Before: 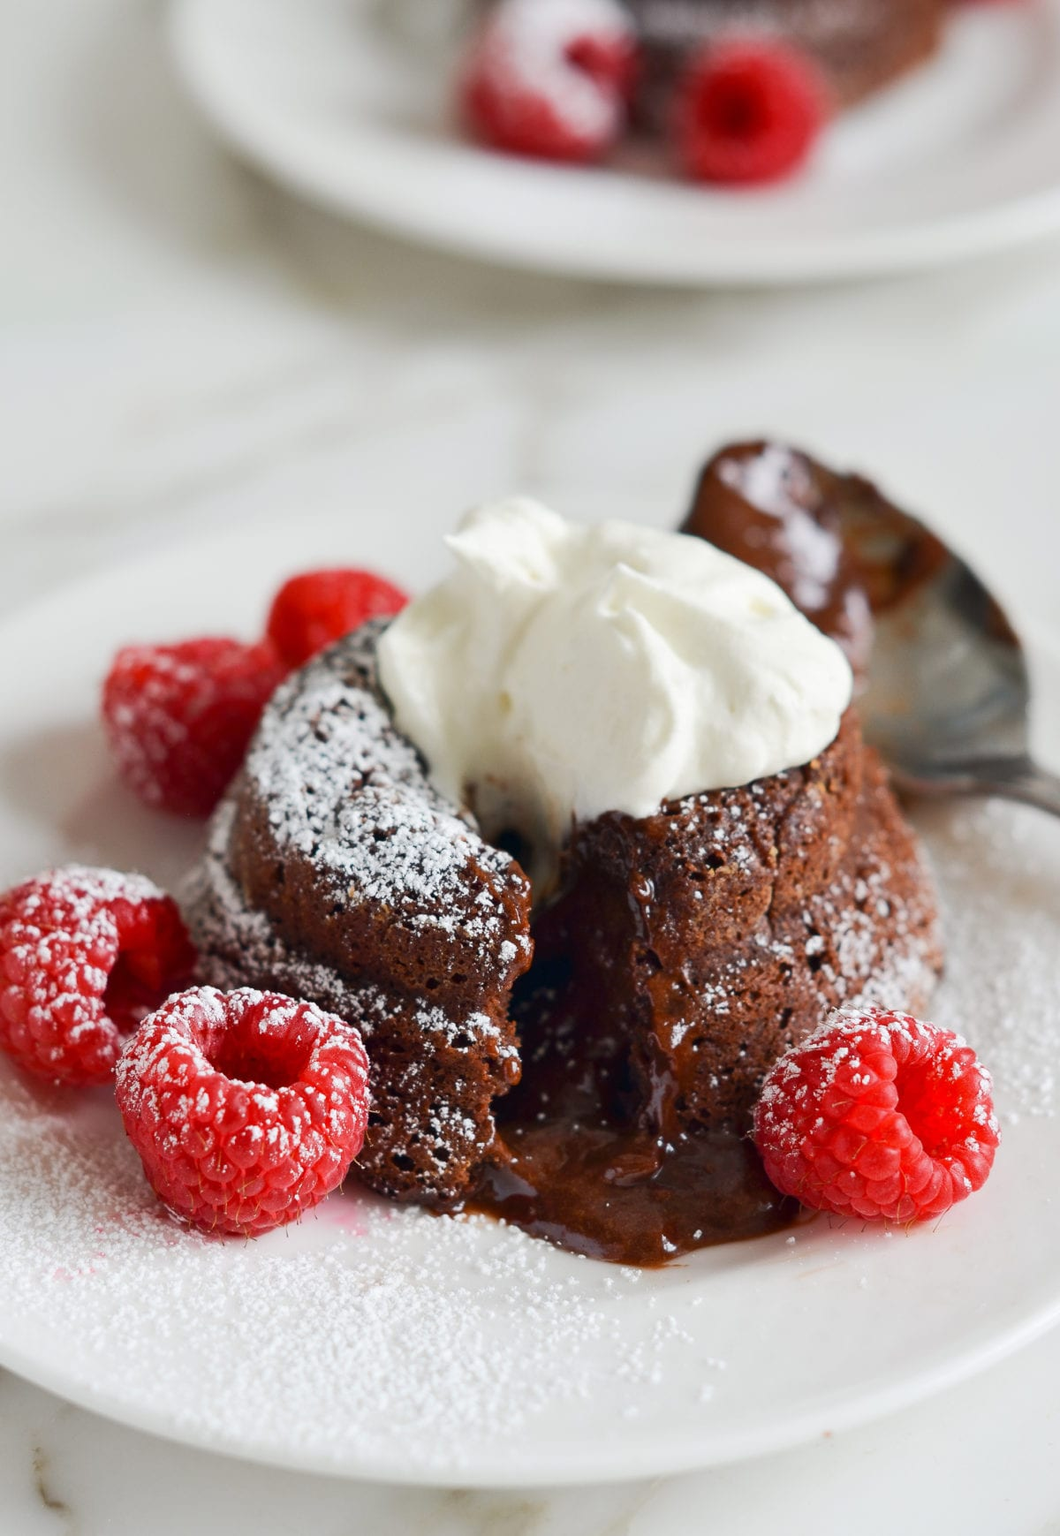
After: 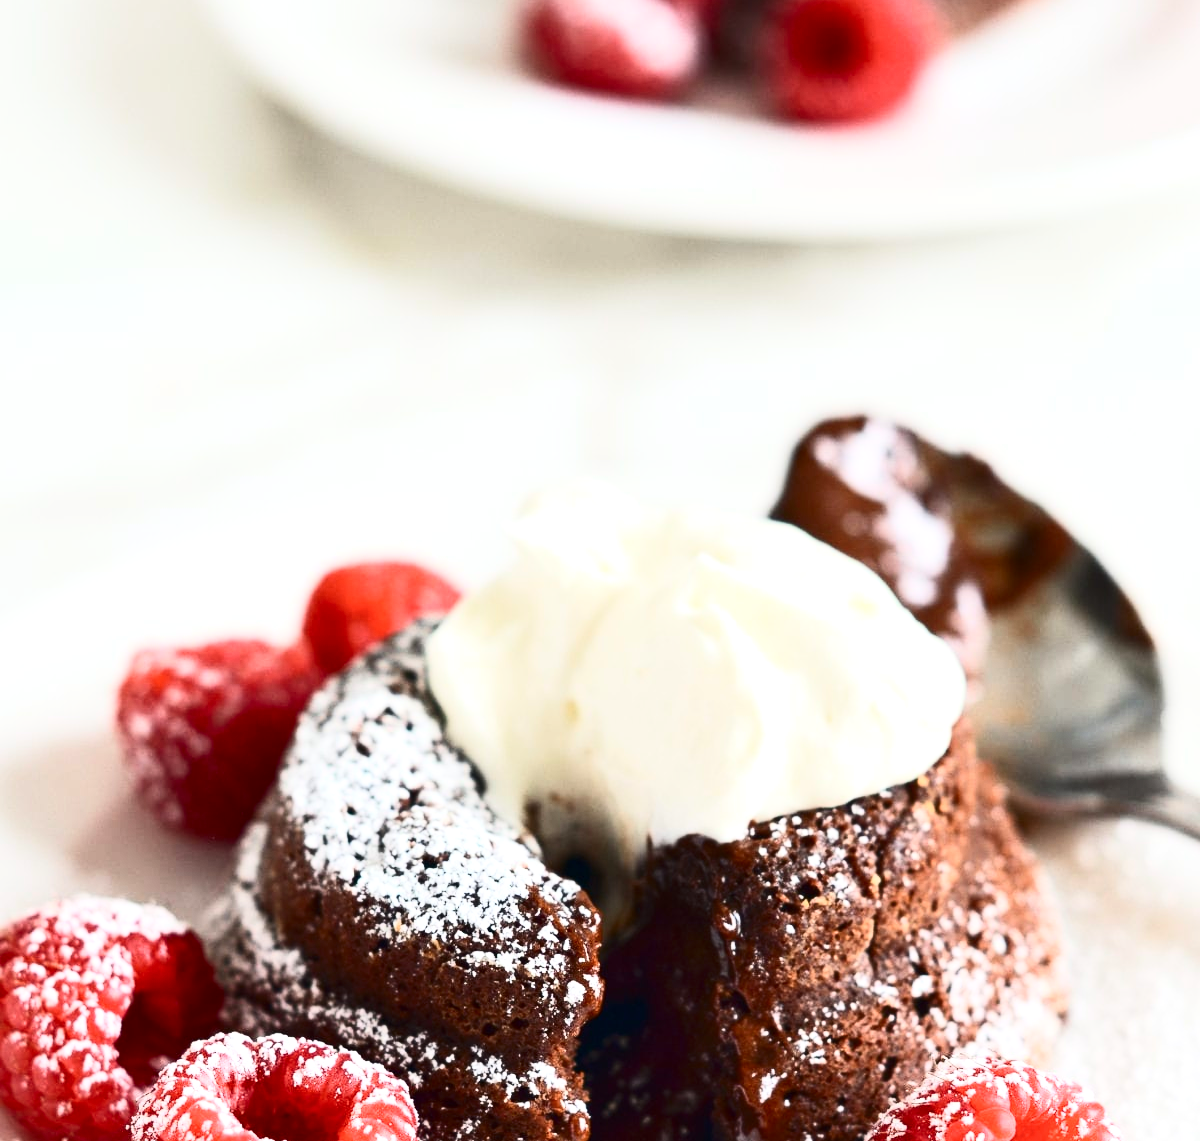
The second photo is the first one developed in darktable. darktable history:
exposure: black level correction 0, exposure 0.5 EV, compensate highlight preservation false
crop and rotate: top 4.848%, bottom 29.503%
contrast brightness saturation: contrast 0.39, brightness 0.1
